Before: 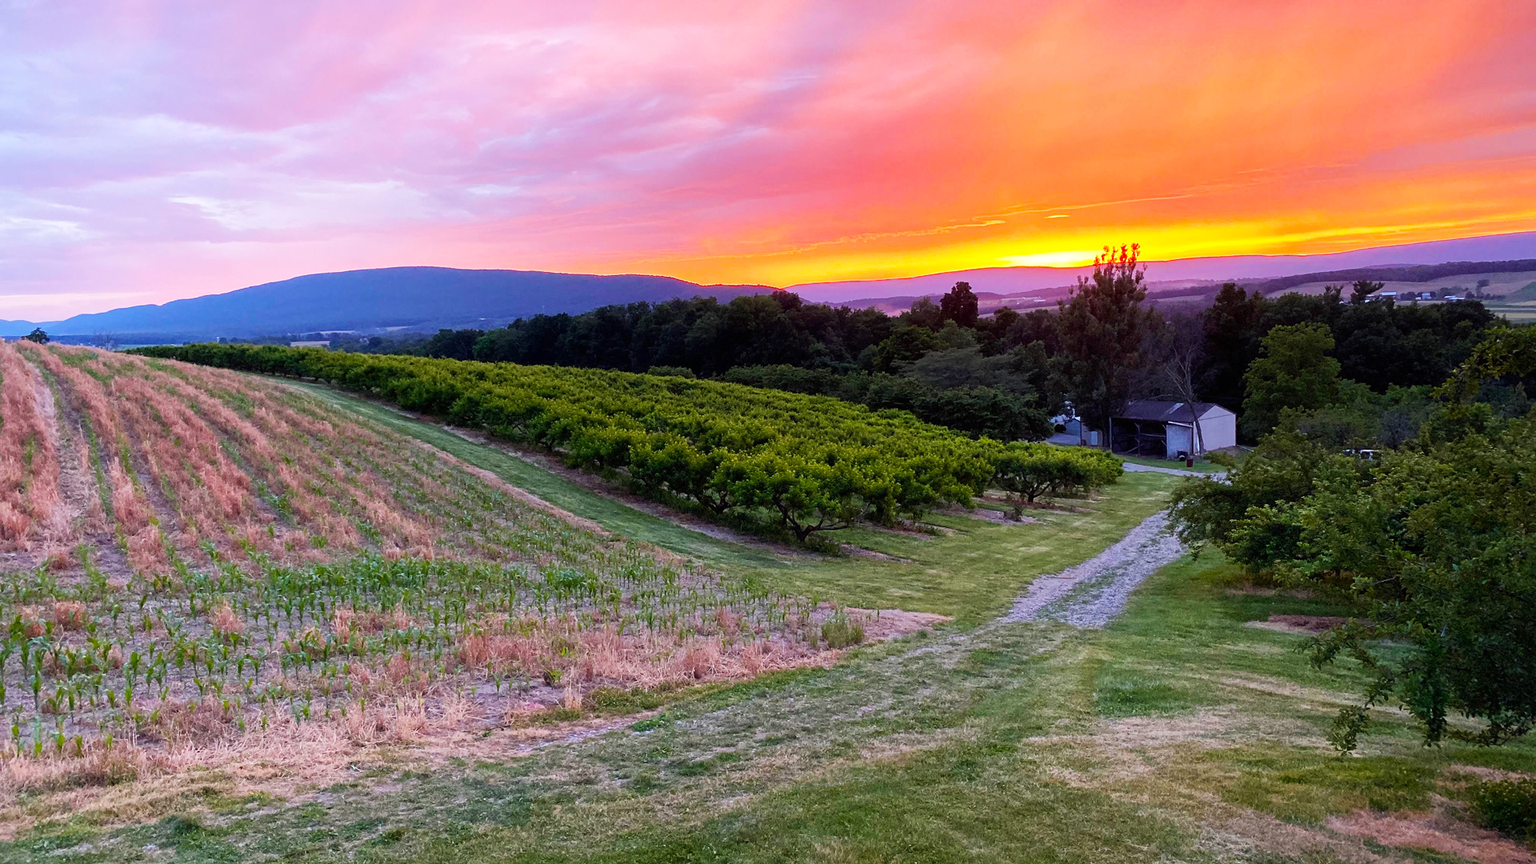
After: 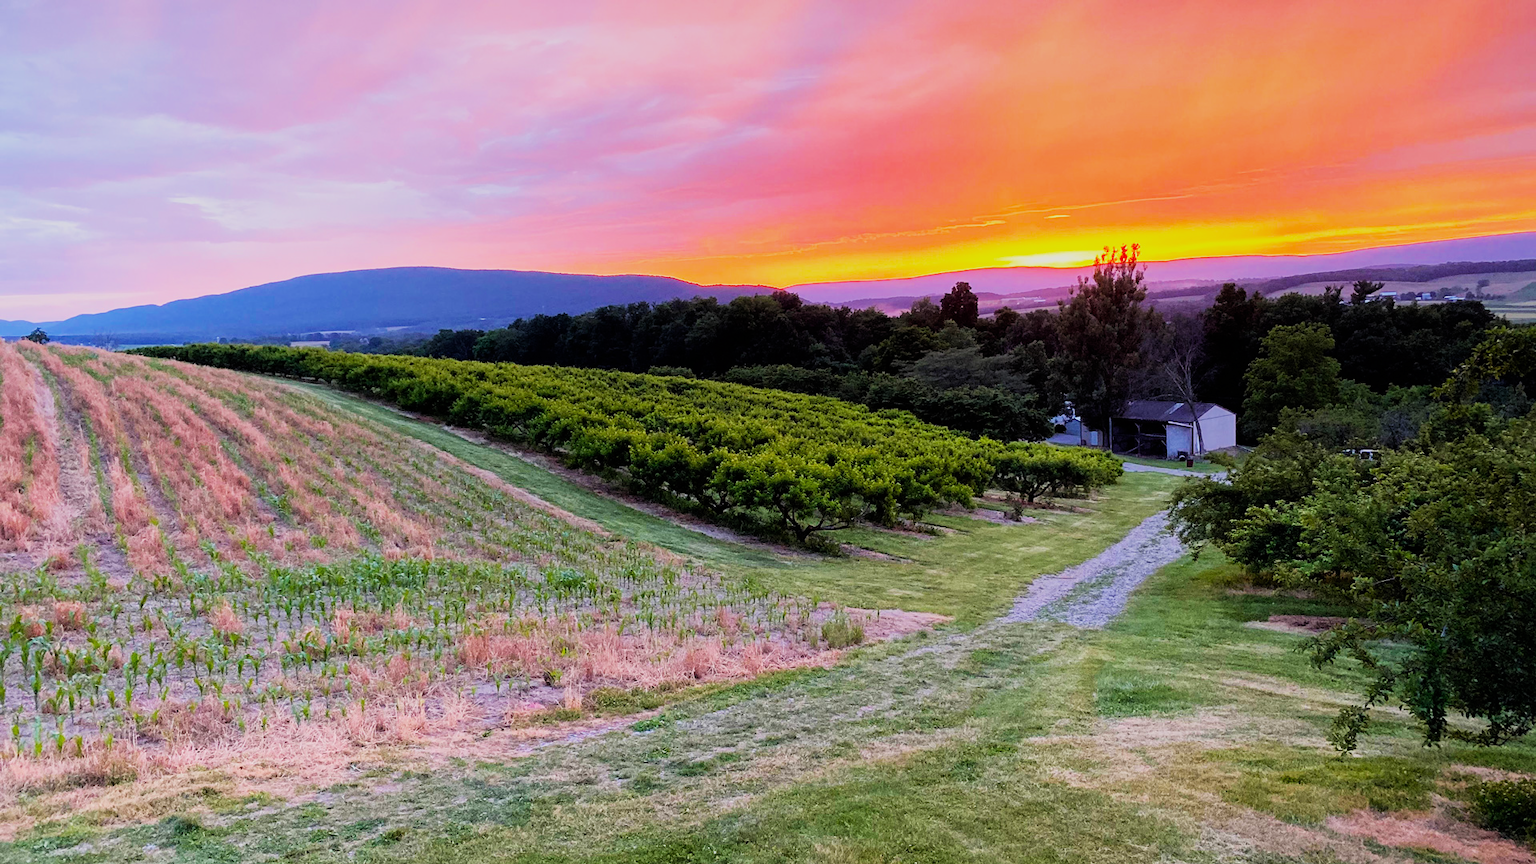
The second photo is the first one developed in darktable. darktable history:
exposure: black level correction 0, exposure 0.7 EV, compensate exposure bias true, compensate highlight preservation false
filmic rgb: black relative exposure -7.65 EV, white relative exposure 4.56 EV, hardness 3.61, color science v6 (2022)
graduated density: on, module defaults
